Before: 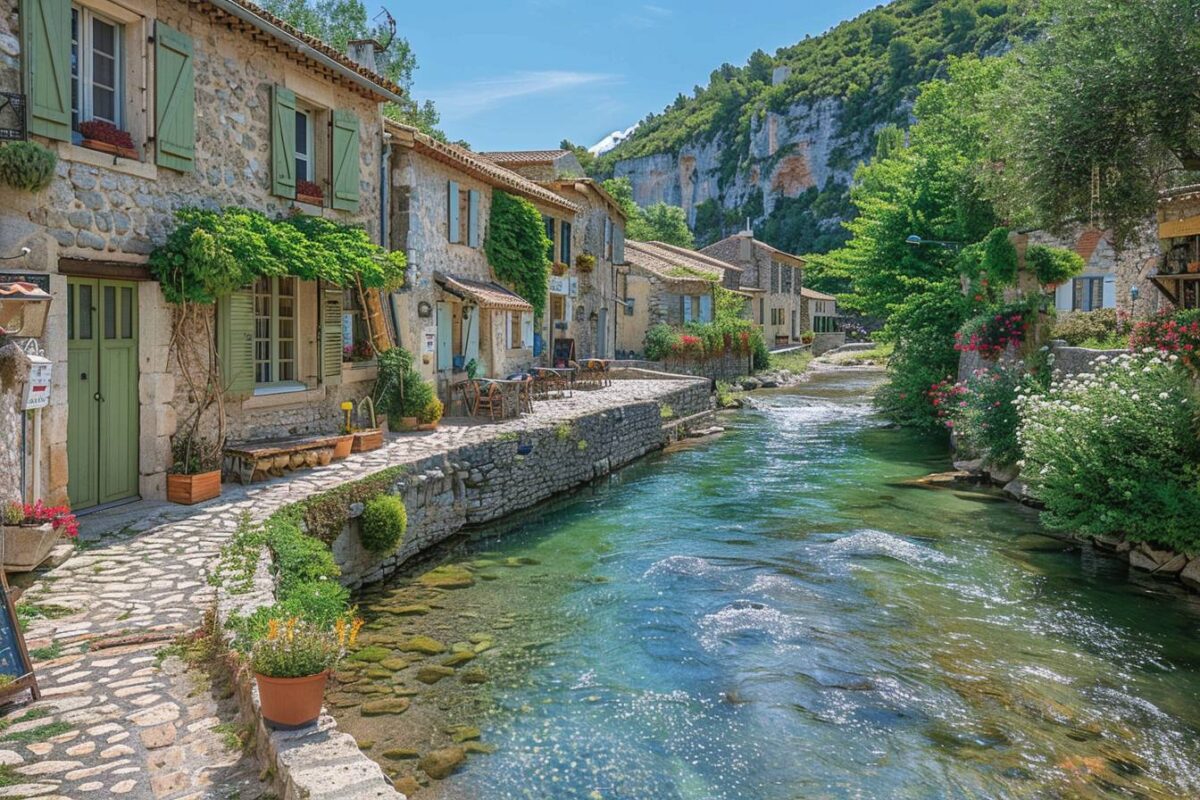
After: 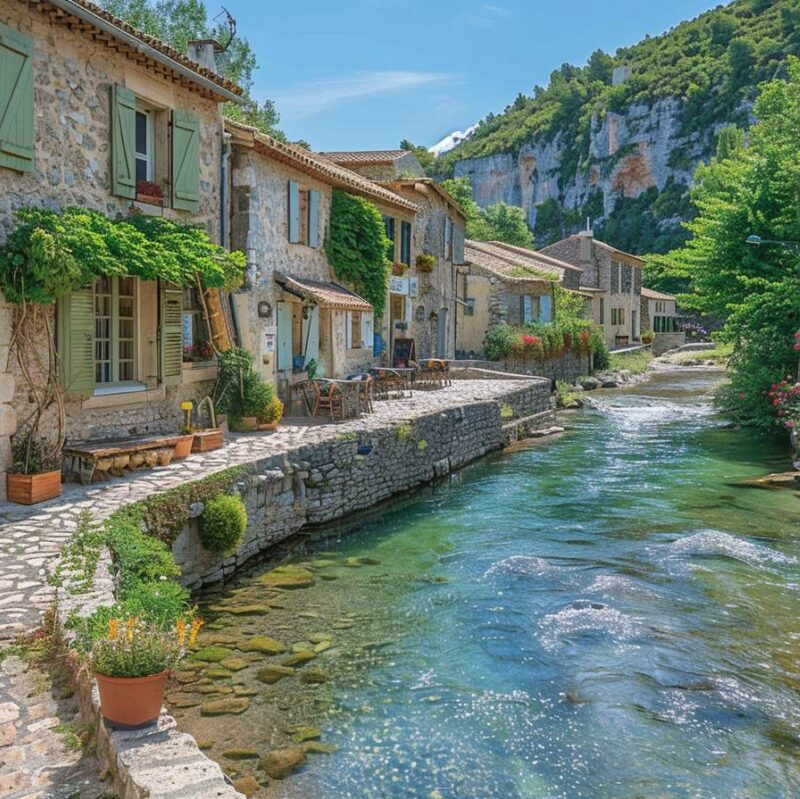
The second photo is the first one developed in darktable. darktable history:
crop and rotate: left 13.345%, right 19.978%
